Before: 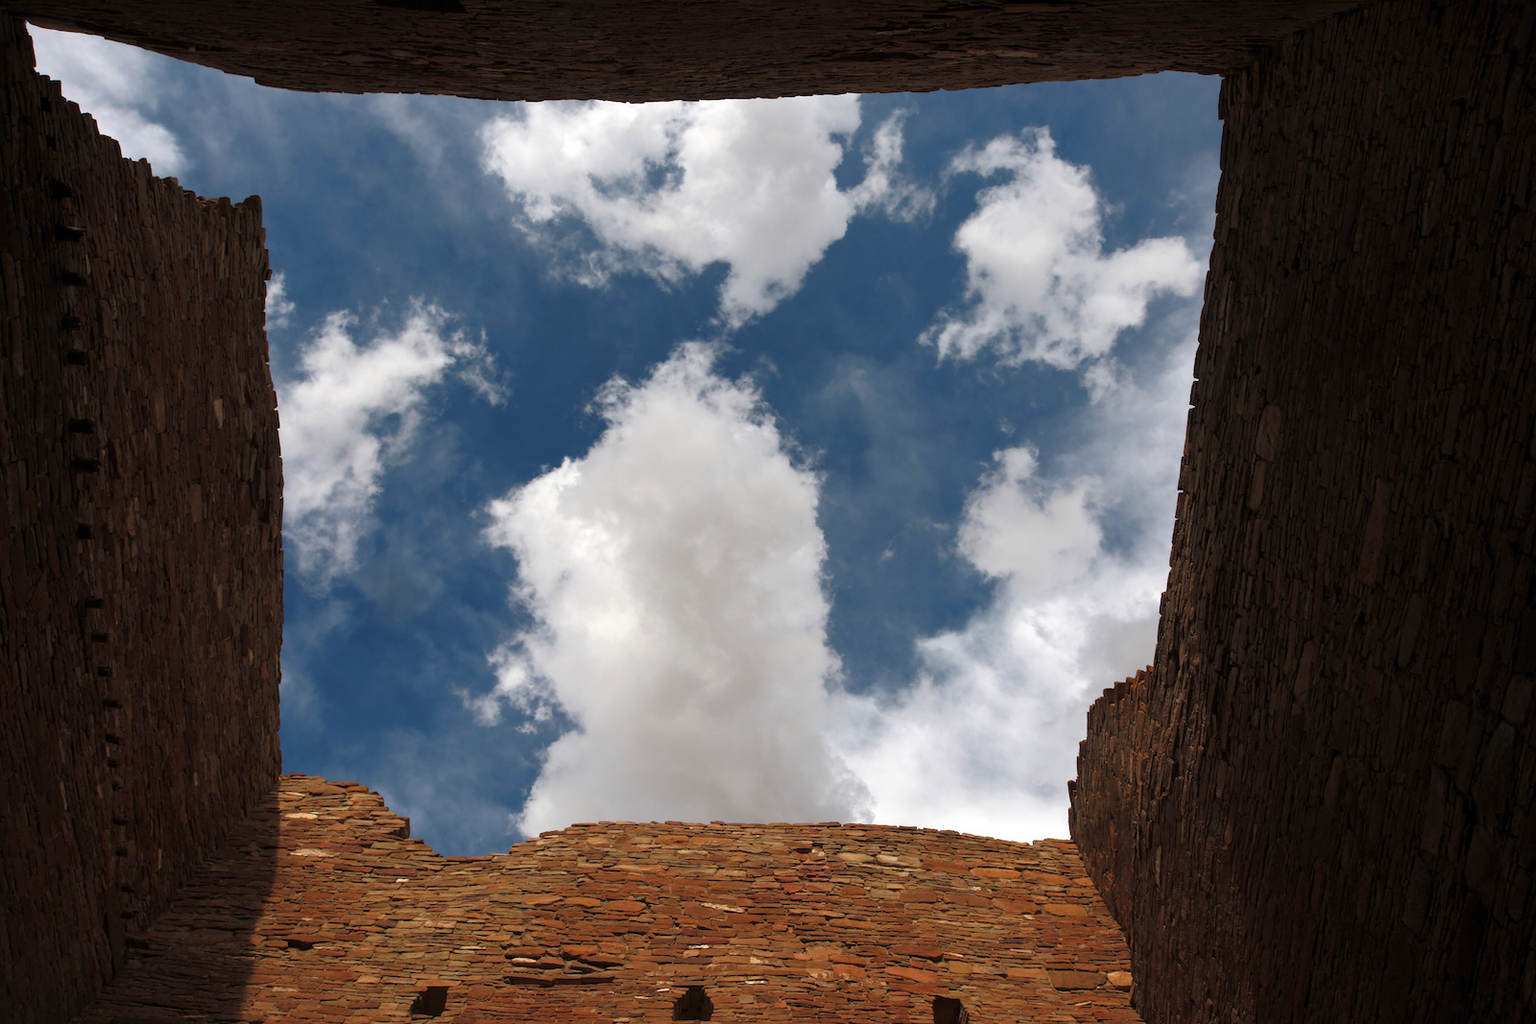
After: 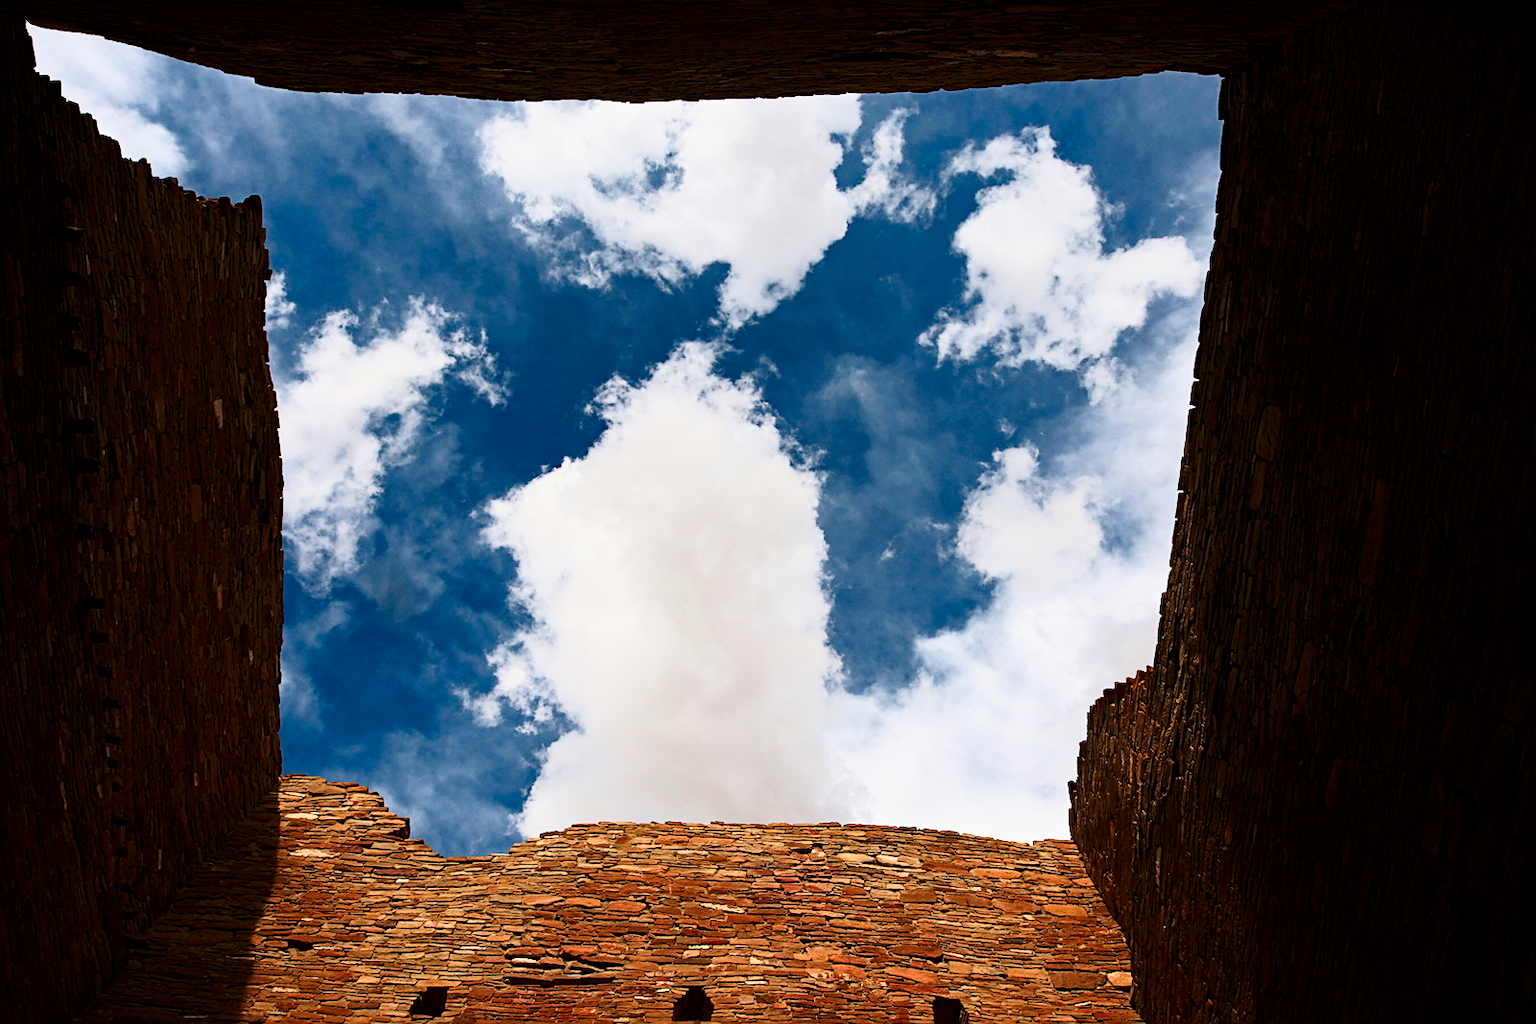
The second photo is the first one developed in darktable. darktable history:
haze removal: compatibility mode true, adaptive false
exposure: exposure 0.561 EV, compensate exposure bias true, compensate highlight preservation false
sharpen: on, module defaults
contrast brightness saturation: contrast 0.401, brightness 0.044, saturation 0.261
filmic rgb: black relative exposure -7.65 EV, white relative exposure 4.56 EV, hardness 3.61
